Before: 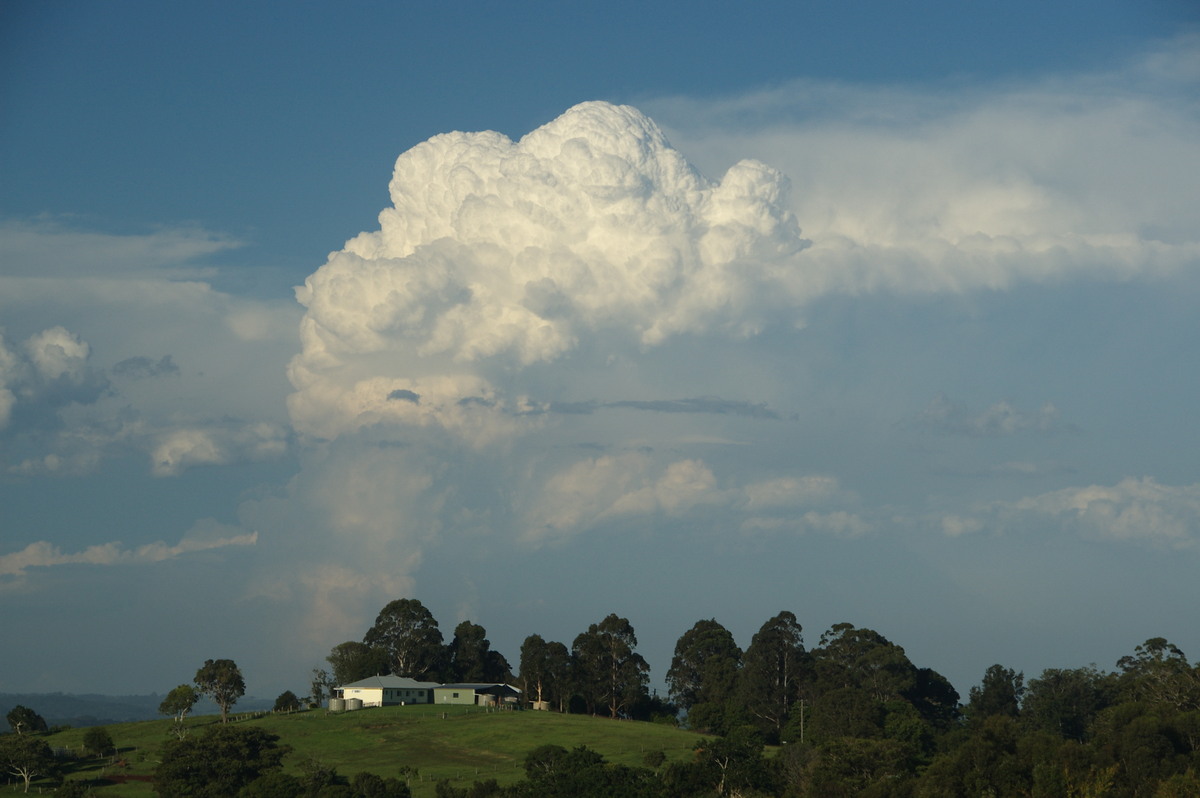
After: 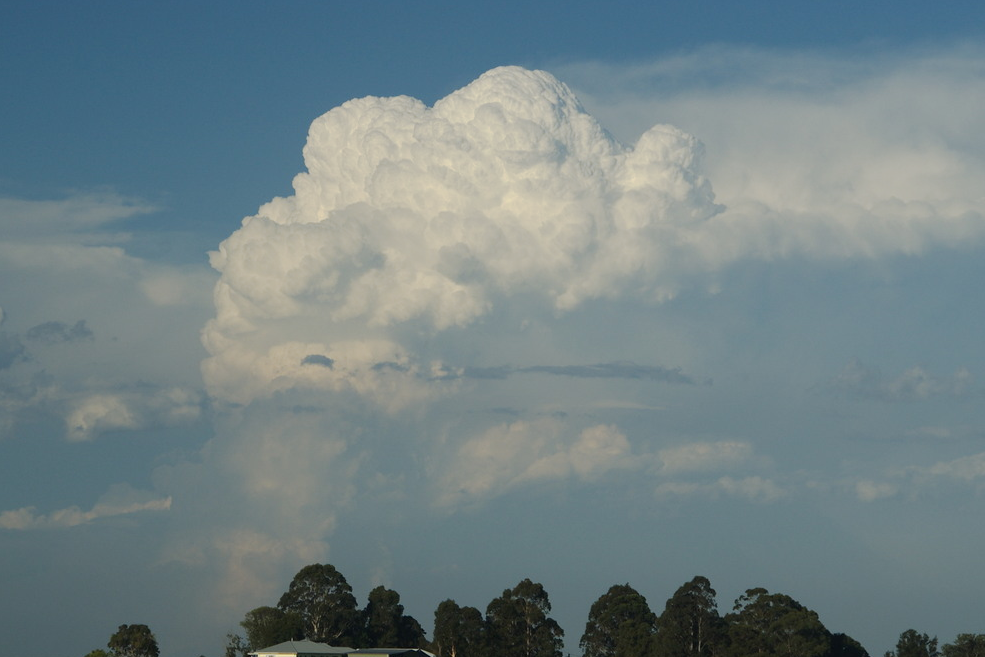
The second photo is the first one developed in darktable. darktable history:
crop and rotate: left 7.243%, top 4.458%, right 10.611%, bottom 13.169%
tone curve: curves: ch0 [(0, 0) (0.003, 0.003) (0.011, 0.011) (0.025, 0.025) (0.044, 0.044) (0.069, 0.068) (0.1, 0.098) (0.136, 0.134) (0.177, 0.175) (0.224, 0.221) (0.277, 0.273) (0.335, 0.33) (0.399, 0.393) (0.468, 0.461) (0.543, 0.534) (0.623, 0.614) (0.709, 0.69) (0.801, 0.752) (0.898, 0.835) (1, 1)], preserve colors none
